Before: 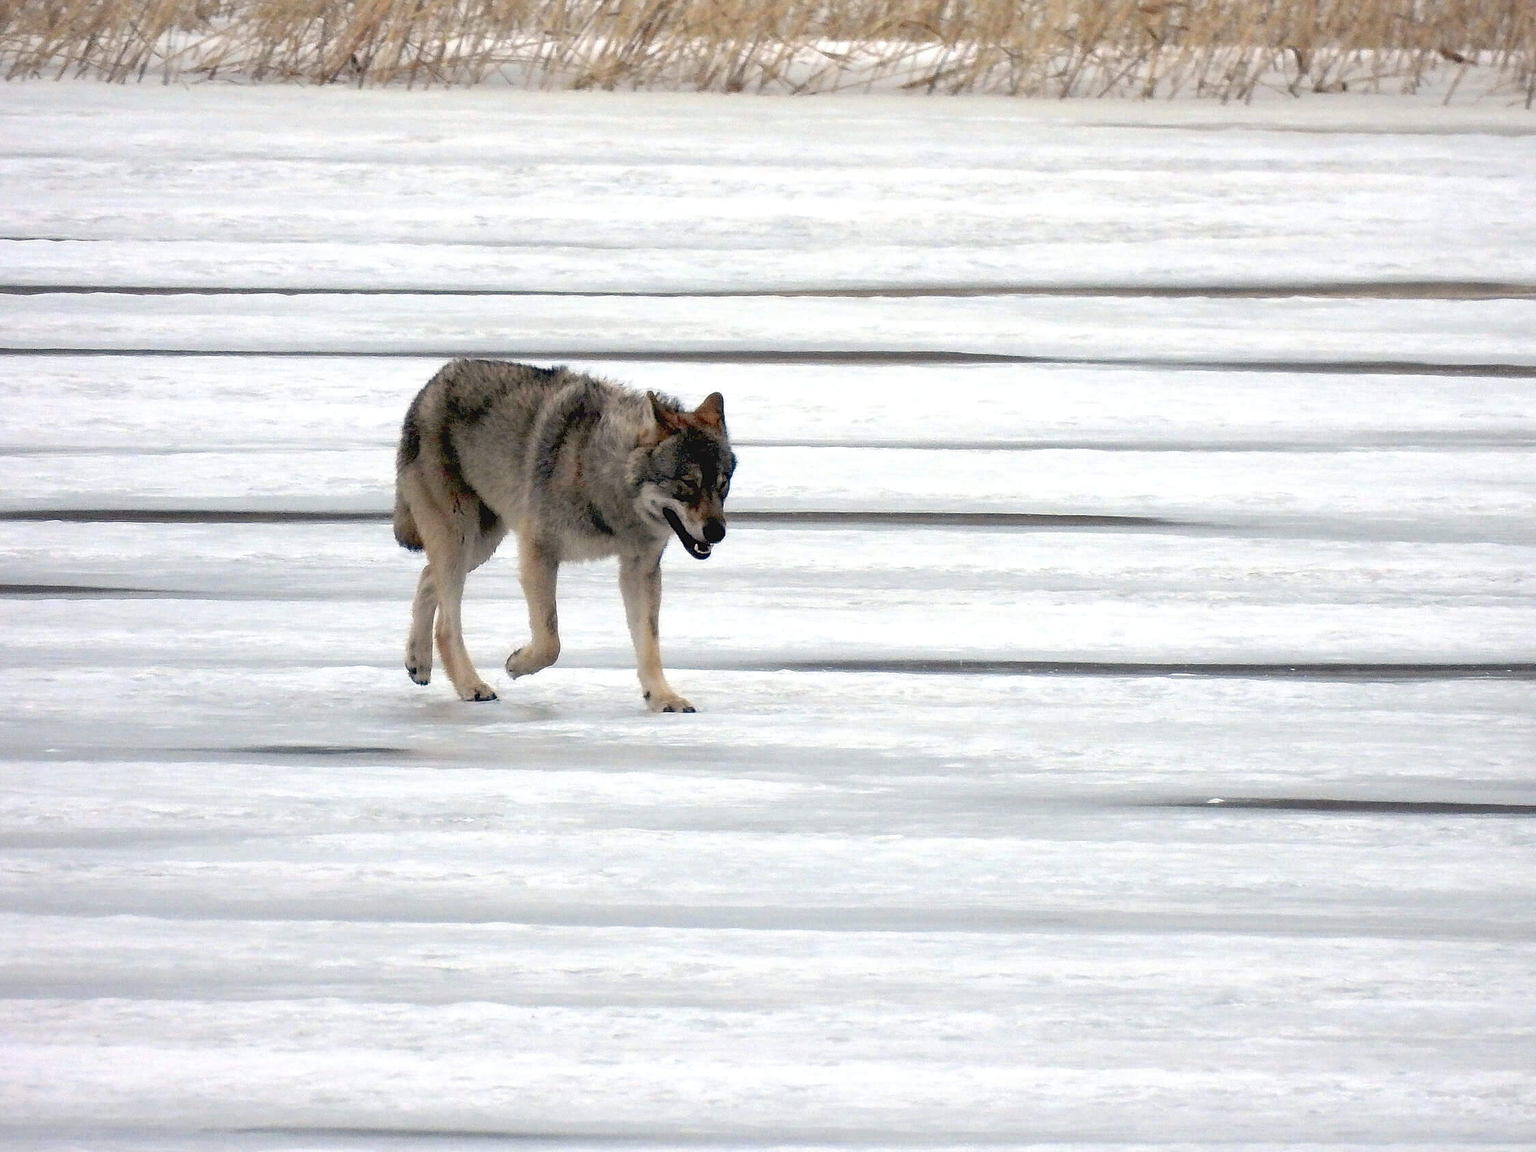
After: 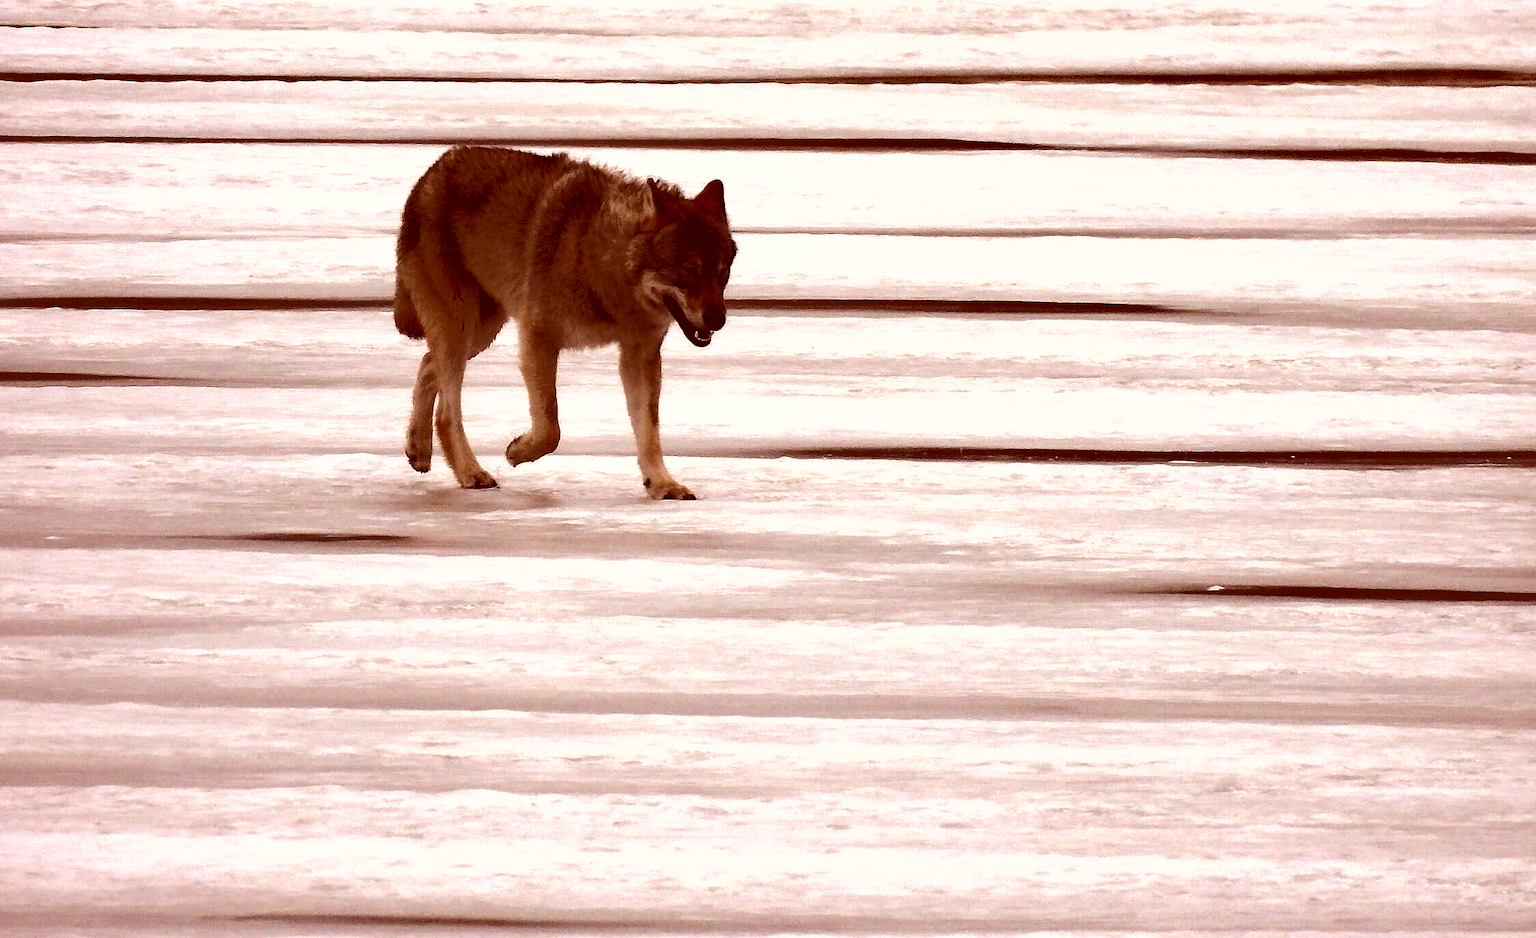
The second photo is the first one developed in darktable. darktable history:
levels: levels [0.016, 0.492, 0.969]
shadows and highlights: radius 337.17, shadows 29.01, soften with gaussian
crop and rotate: top 18.507%
color correction: highlights a* 9.03, highlights b* 8.71, shadows a* 40, shadows b* 40, saturation 0.8
